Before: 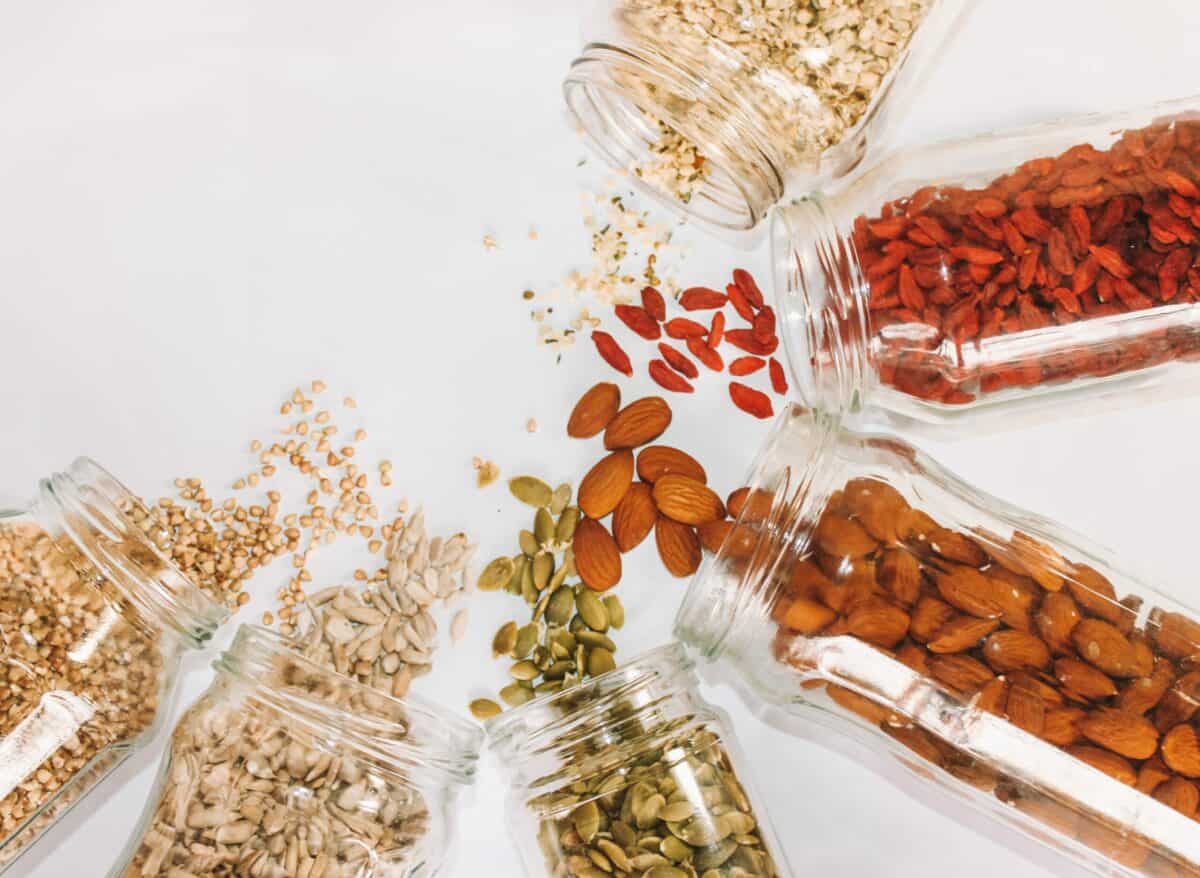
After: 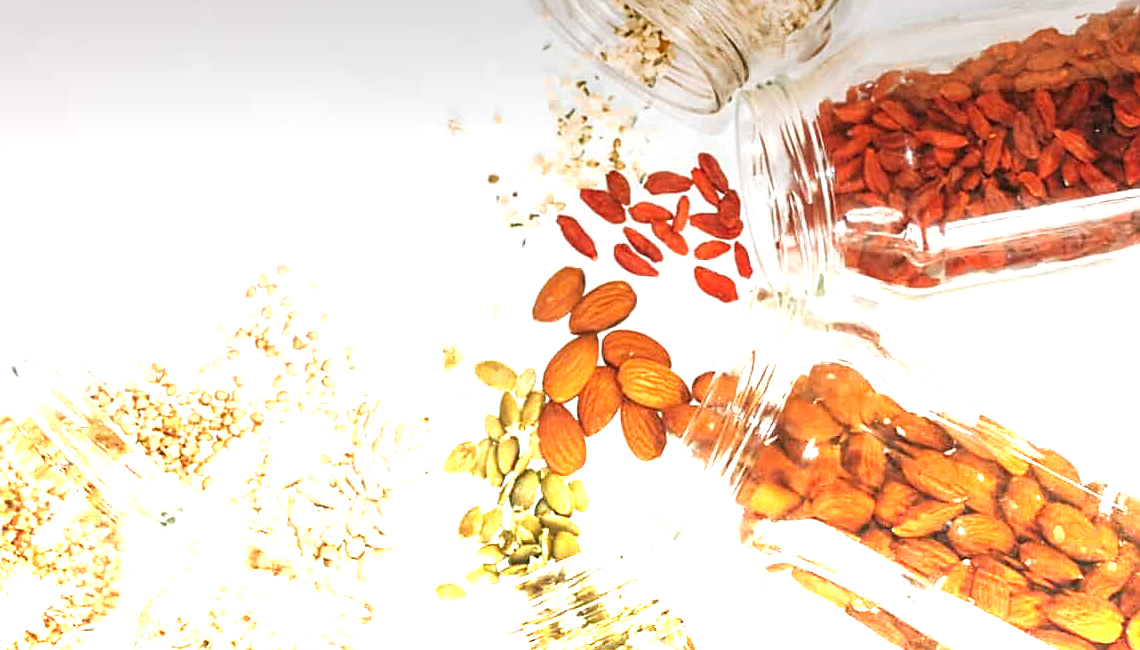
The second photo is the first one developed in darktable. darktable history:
crop and rotate: left 2.991%, top 13.302%, right 1.981%, bottom 12.636%
exposure: exposure -0.157 EV, compensate highlight preservation false
graduated density: density -3.9 EV
sharpen: on, module defaults
